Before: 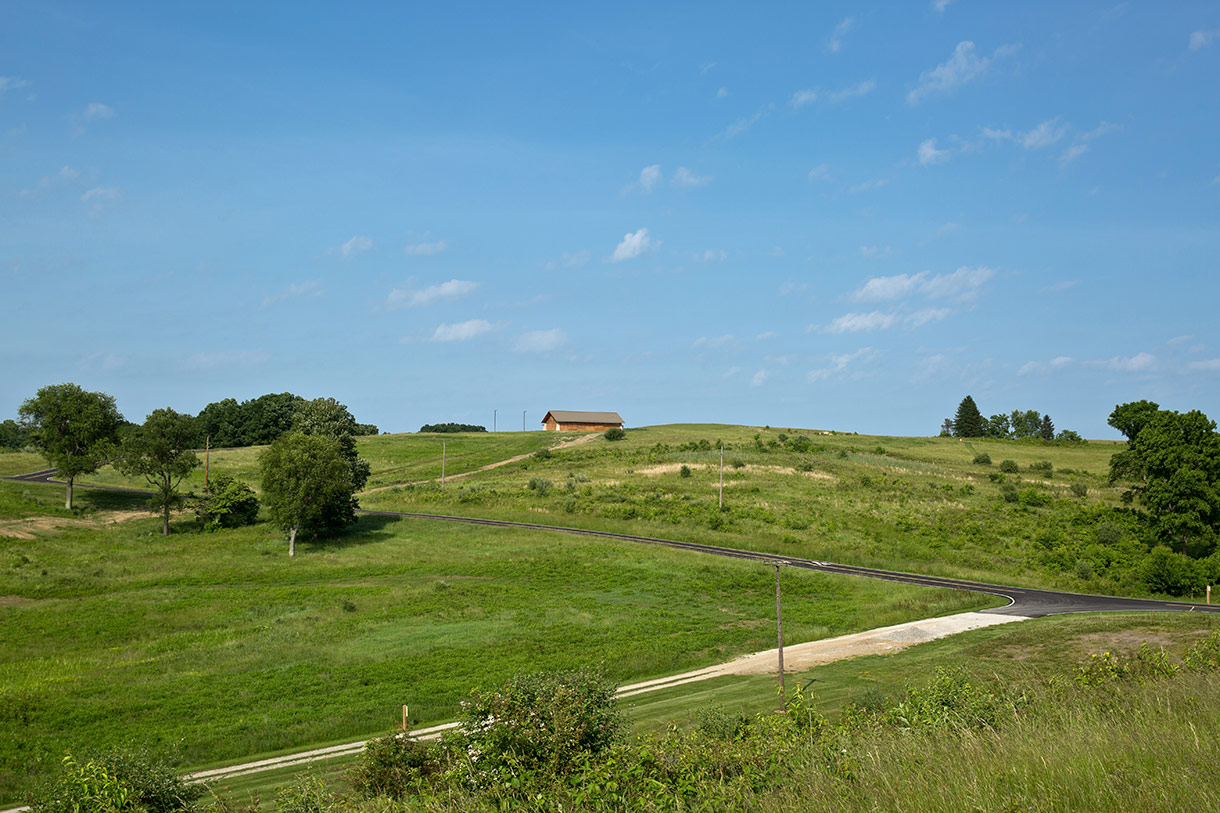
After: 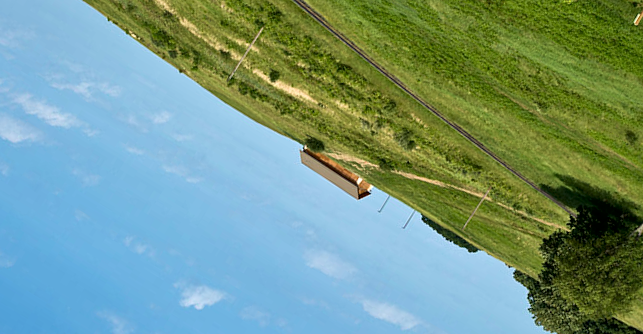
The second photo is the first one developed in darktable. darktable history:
color calibration: illuminant same as pipeline (D50), adaptation none (bypass), x 0.333, y 0.333, temperature 5020.71 K
crop and rotate: angle 148.38°, left 9.209%, top 15.608%, right 4.411%, bottom 16.998%
exposure: compensate highlight preservation false
color balance rgb: power › hue 208.13°, perceptual saturation grading › global saturation -0.145%, global vibrance 9.952%
velvia: on, module defaults
local contrast: mode bilateral grid, contrast 25, coarseness 59, detail 152%, midtone range 0.2
